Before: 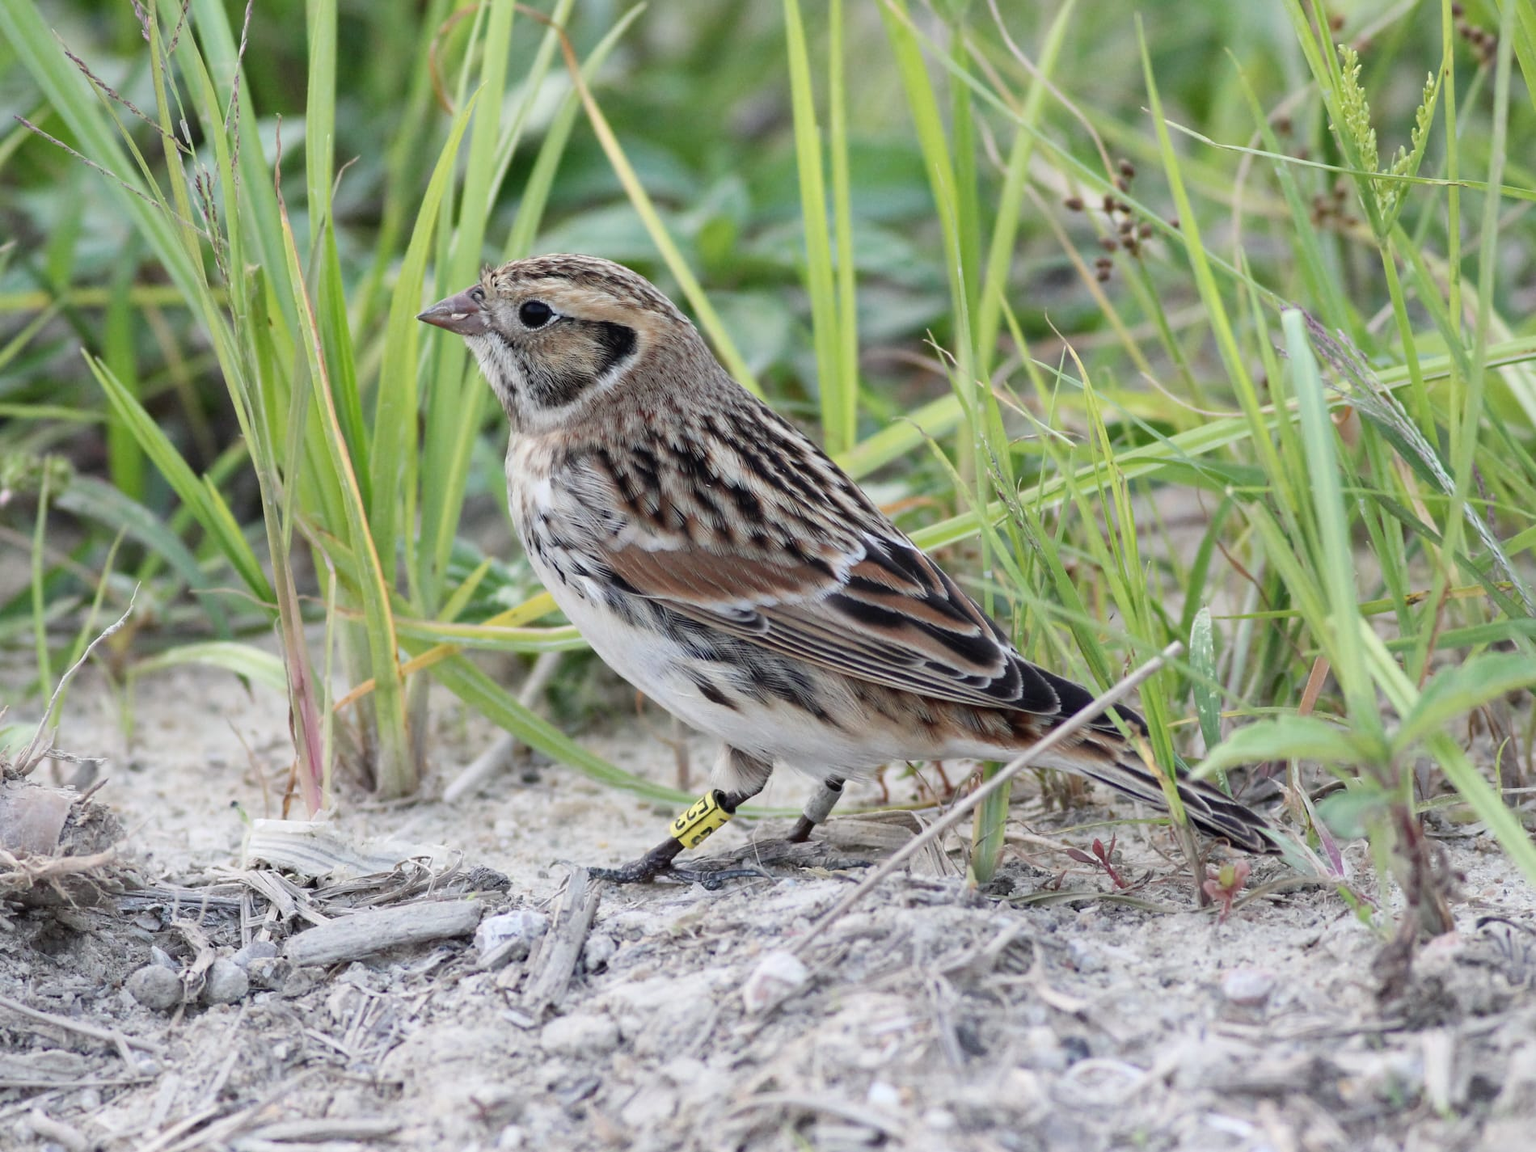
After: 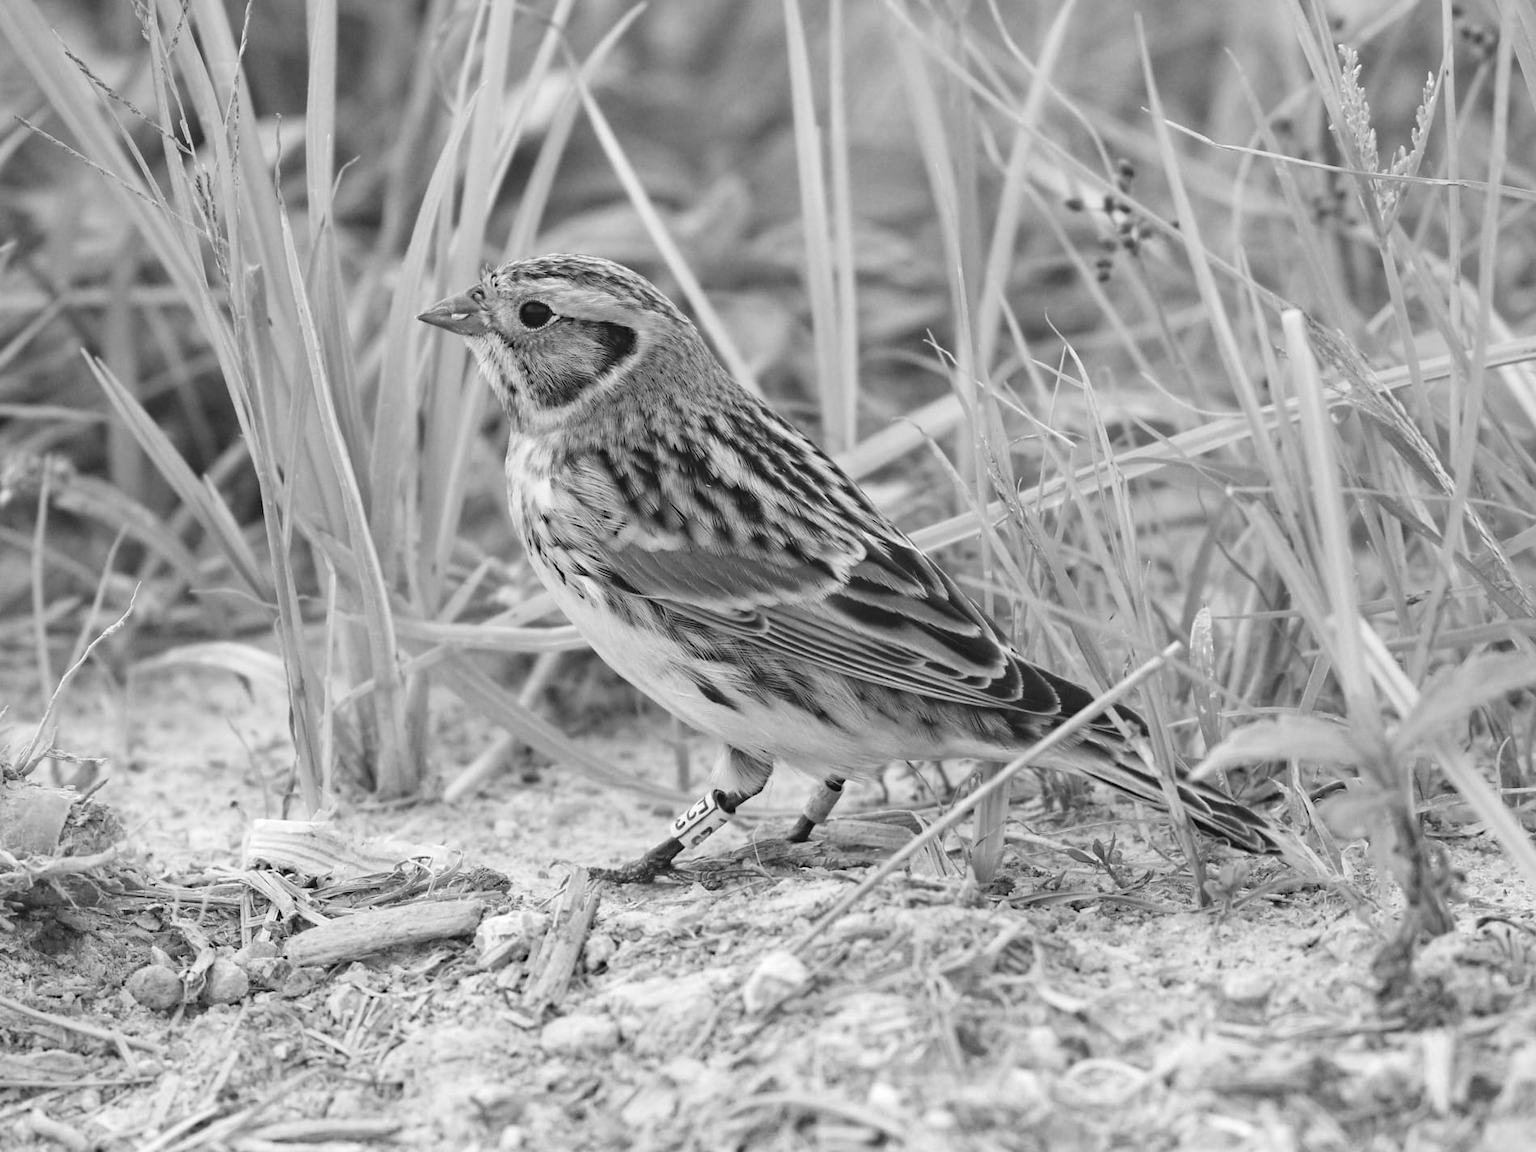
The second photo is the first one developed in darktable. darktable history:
white balance: red 1.127, blue 0.943
haze removal: compatibility mode true, adaptive false
color balance: lift [1.007, 1, 1, 1], gamma [1.097, 1, 1, 1]
monochrome: on, module defaults
